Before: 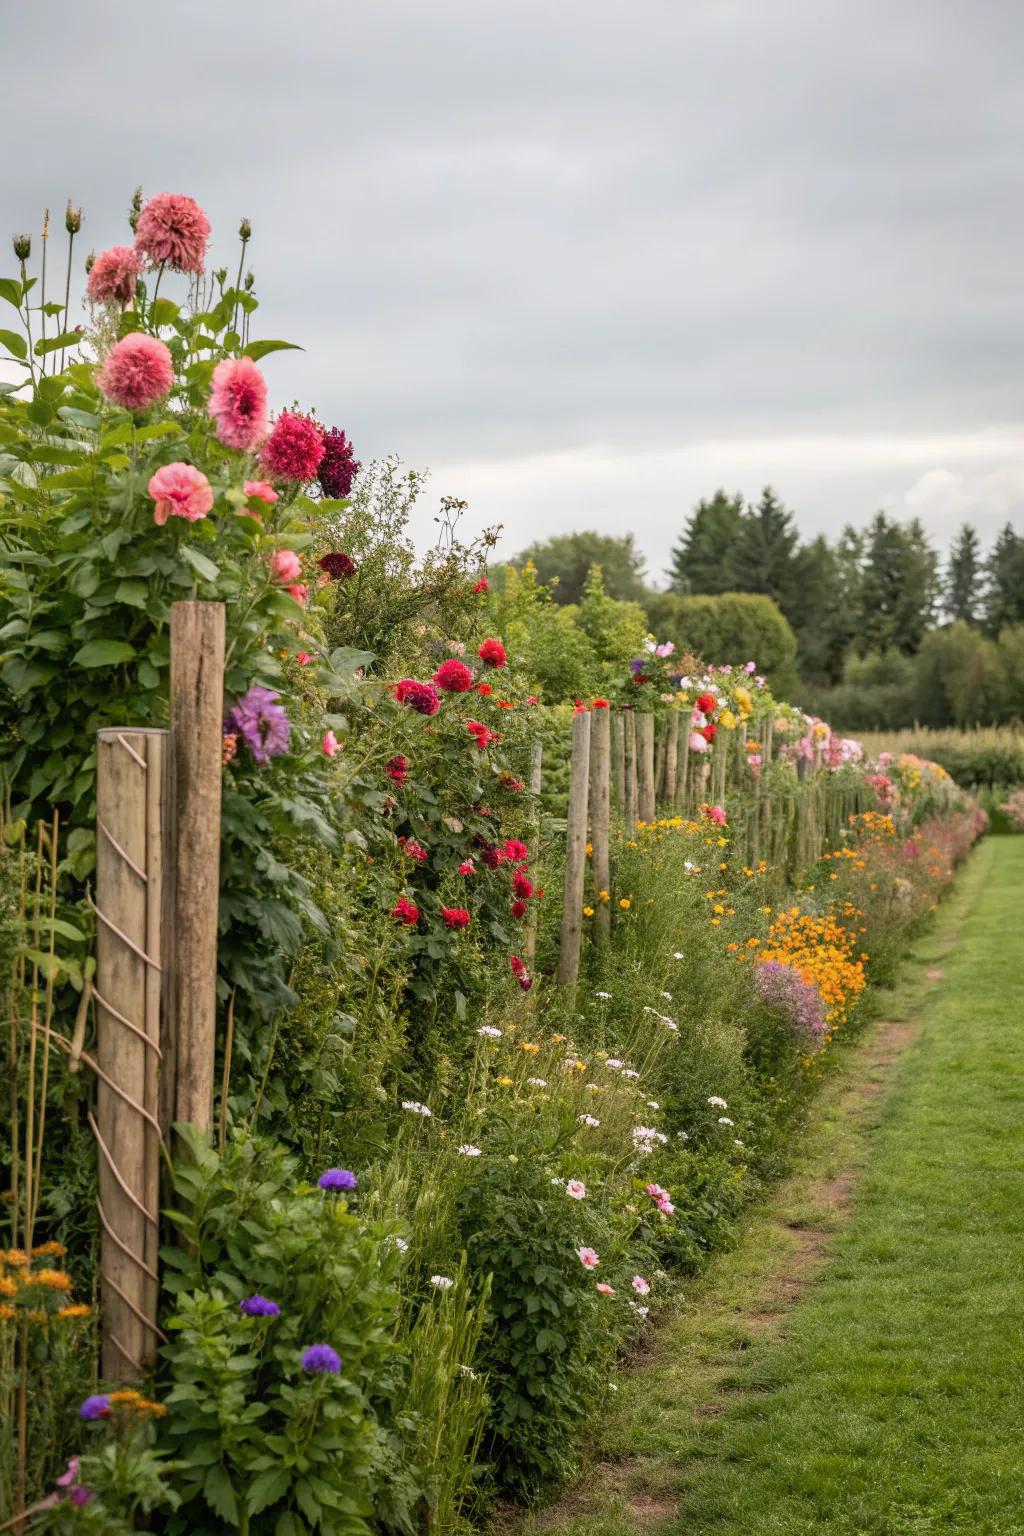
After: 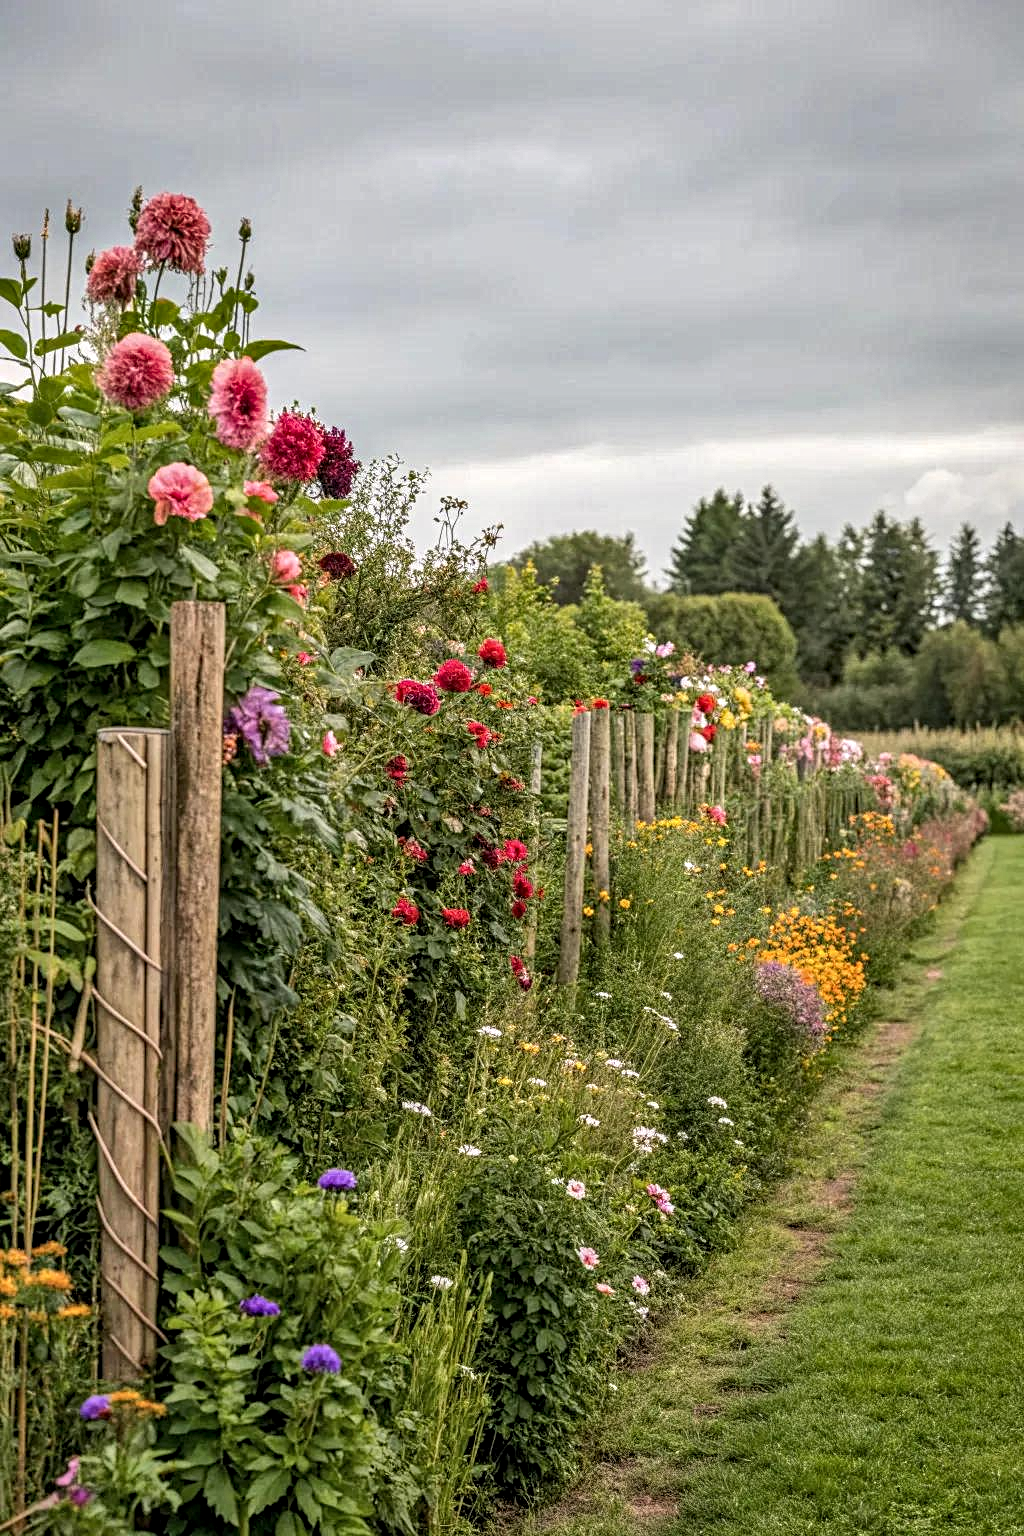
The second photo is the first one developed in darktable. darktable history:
contrast equalizer: y [[0.5, 0.5, 0.5, 0.539, 0.64, 0.611], [0.5 ×6], [0.5 ×6], [0 ×6], [0 ×6]]
local contrast: on, module defaults
shadows and highlights: shadows 53, soften with gaussian
tone curve: curves: ch0 [(0, 0) (0.003, 0.003) (0.011, 0.011) (0.025, 0.025) (0.044, 0.045) (0.069, 0.07) (0.1, 0.1) (0.136, 0.137) (0.177, 0.179) (0.224, 0.226) (0.277, 0.279) (0.335, 0.338) (0.399, 0.402) (0.468, 0.472) (0.543, 0.547) (0.623, 0.628) (0.709, 0.715) (0.801, 0.807) (0.898, 0.902) (1, 1)], preserve colors none
